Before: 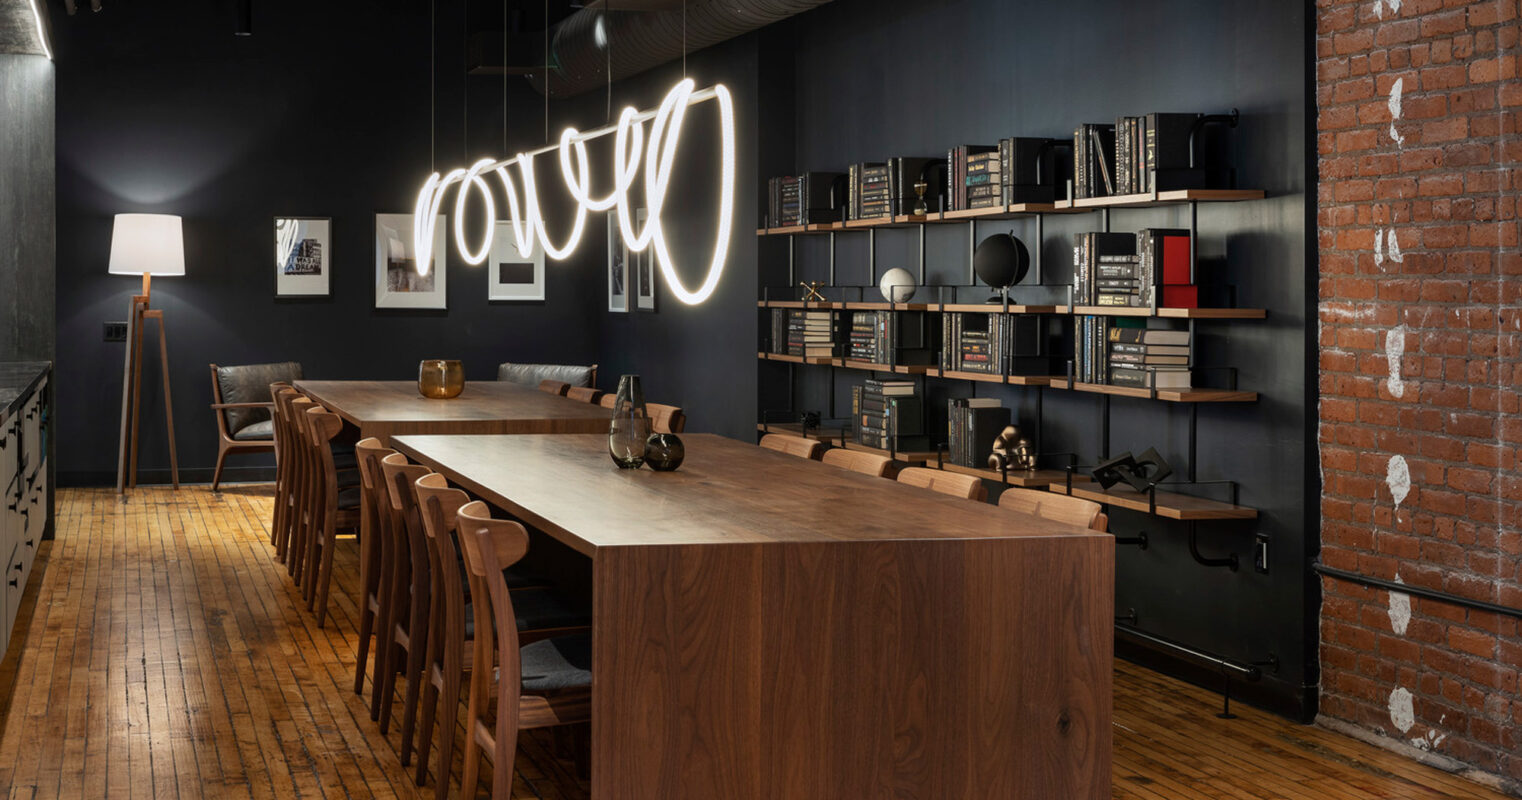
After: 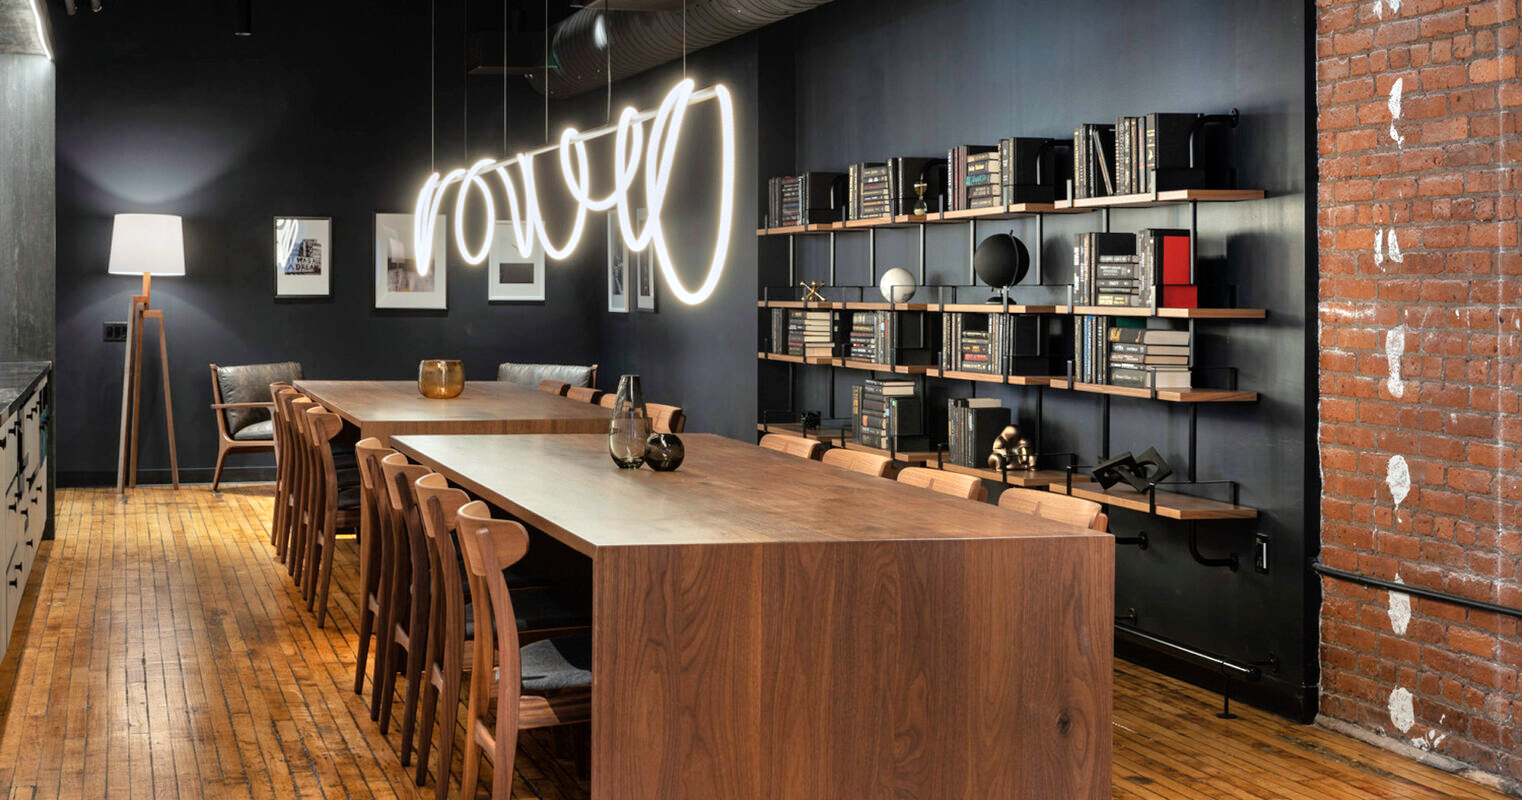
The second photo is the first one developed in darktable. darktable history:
white balance: red 0.986, blue 1.01
tone equalizer: -7 EV 0.15 EV, -6 EV 0.6 EV, -5 EV 1.15 EV, -4 EV 1.33 EV, -3 EV 1.15 EV, -2 EV 0.6 EV, -1 EV 0.15 EV, mask exposure compensation -0.5 EV
